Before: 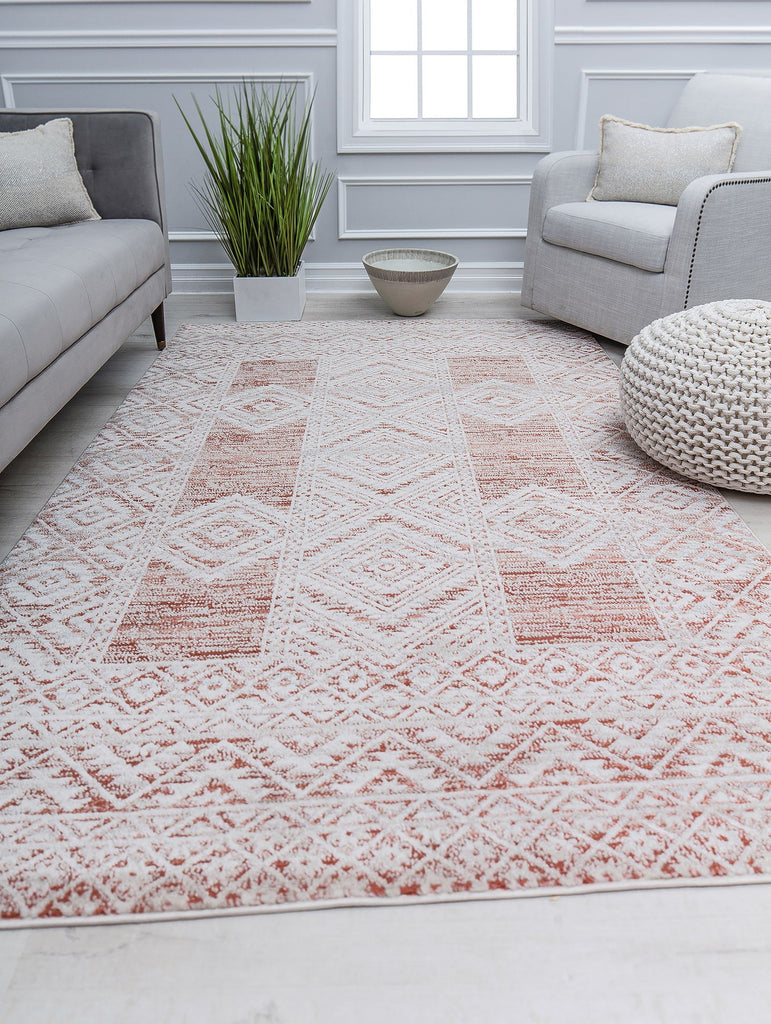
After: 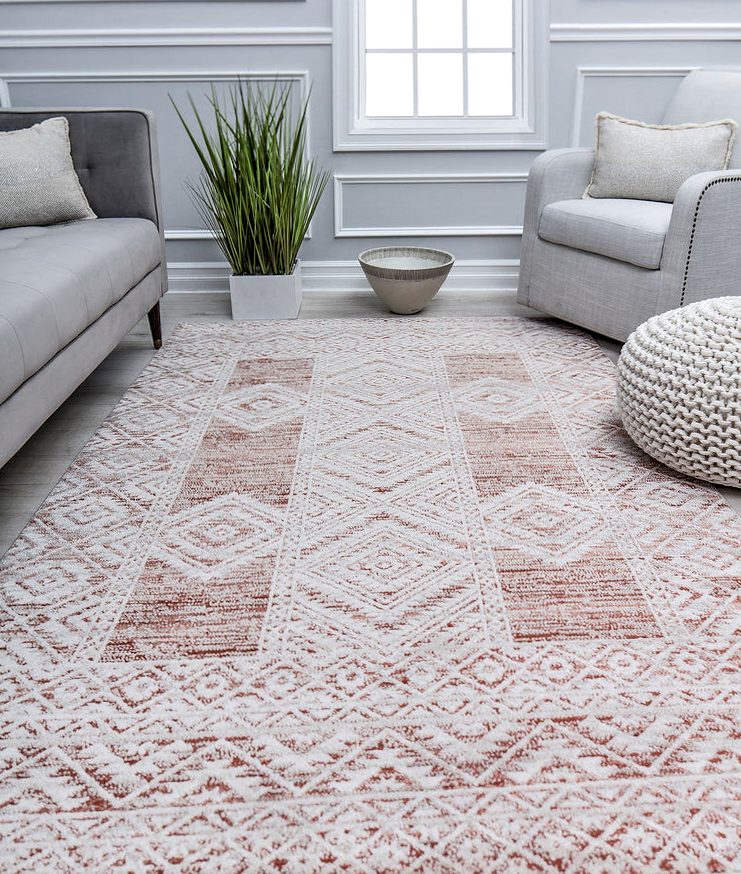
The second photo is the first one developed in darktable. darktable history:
crop and rotate: angle 0.2°, left 0.275%, right 3.127%, bottom 14.18%
contrast equalizer: y [[0.586, 0.584, 0.576, 0.565, 0.552, 0.539], [0.5 ×6], [0.97, 0.959, 0.919, 0.859, 0.789, 0.717], [0 ×6], [0 ×6]]
